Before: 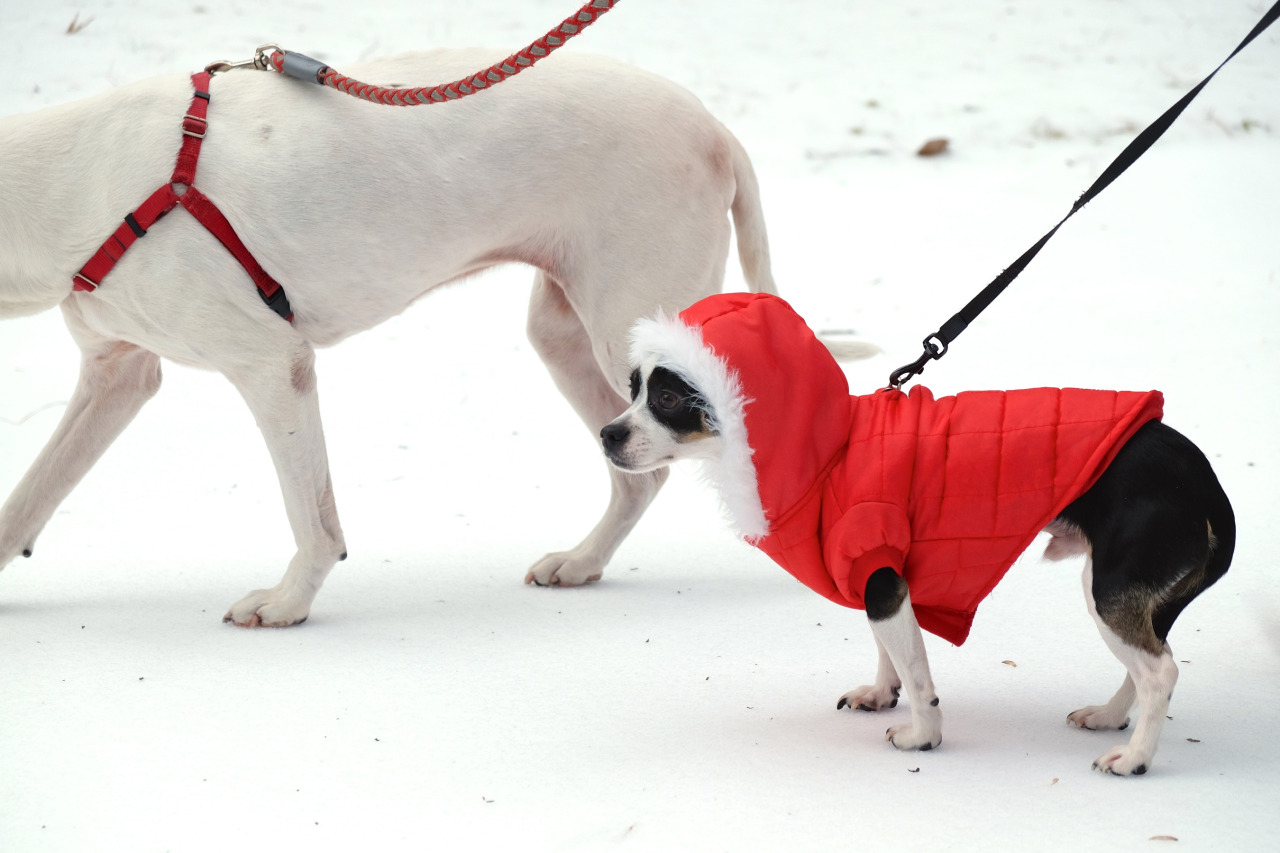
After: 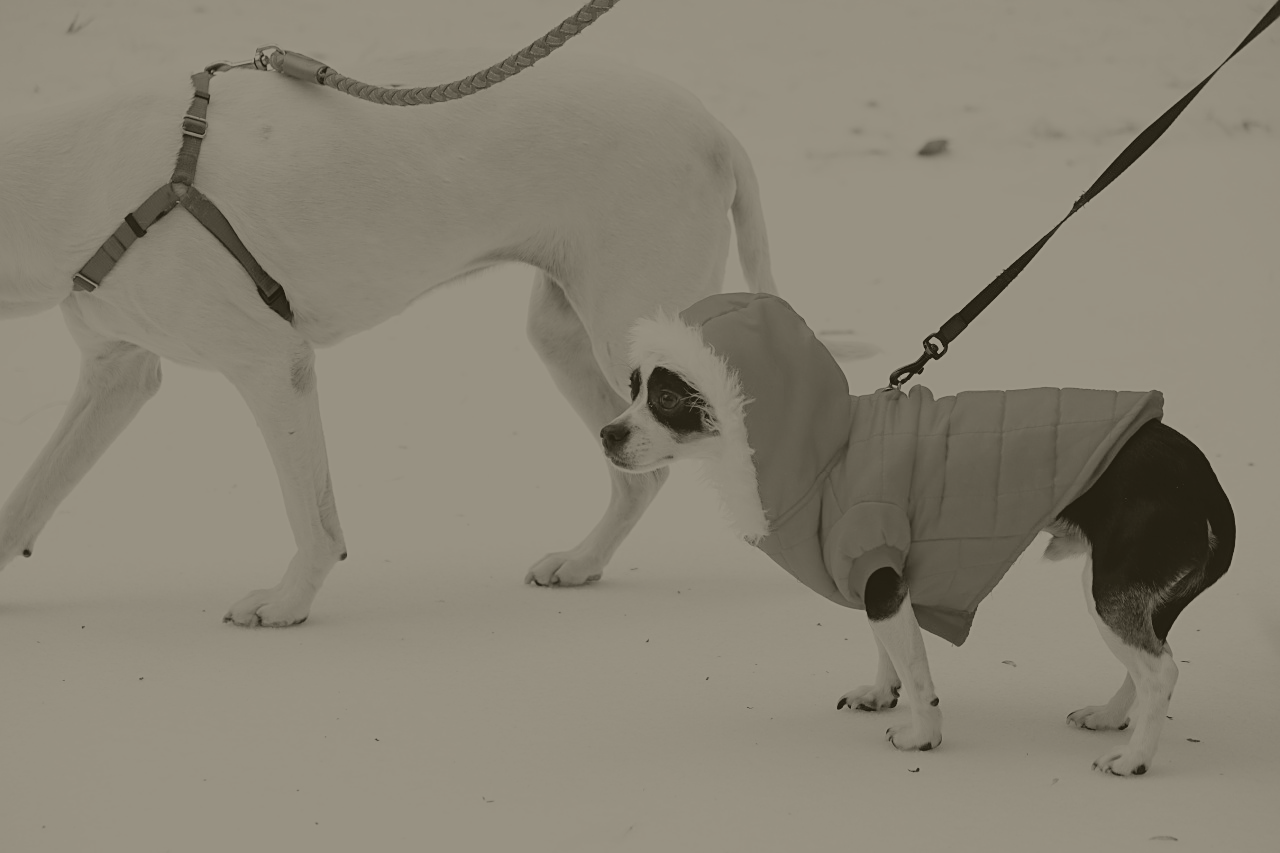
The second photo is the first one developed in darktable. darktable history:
color zones: curves: ch0 [(0, 0.5) (0.143, 0.5) (0.286, 0.456) (0.429, 0.5) (0.571, 0.5) (0.714, 0.5) (0.857, 0.5) (1, 0.5)]; ch1 [(0, 0.5) (0.143, 0.5) (0.286, 0.422) (0.429, 0.5) (0.571, 0.5) (0.714, 0.5) (0.857, 0.5) (1, 0.5)]
filmic rgb: black relative exposure -16 EV, white relative exposure 4.97 EV, hardness 6.25
colorize: hue 41.44°, saturation 22%, source mix 60%, lightness 10.61%
sharpen: on, module defaults
white balance: red 1.138, green 0.996, blue 0.812
